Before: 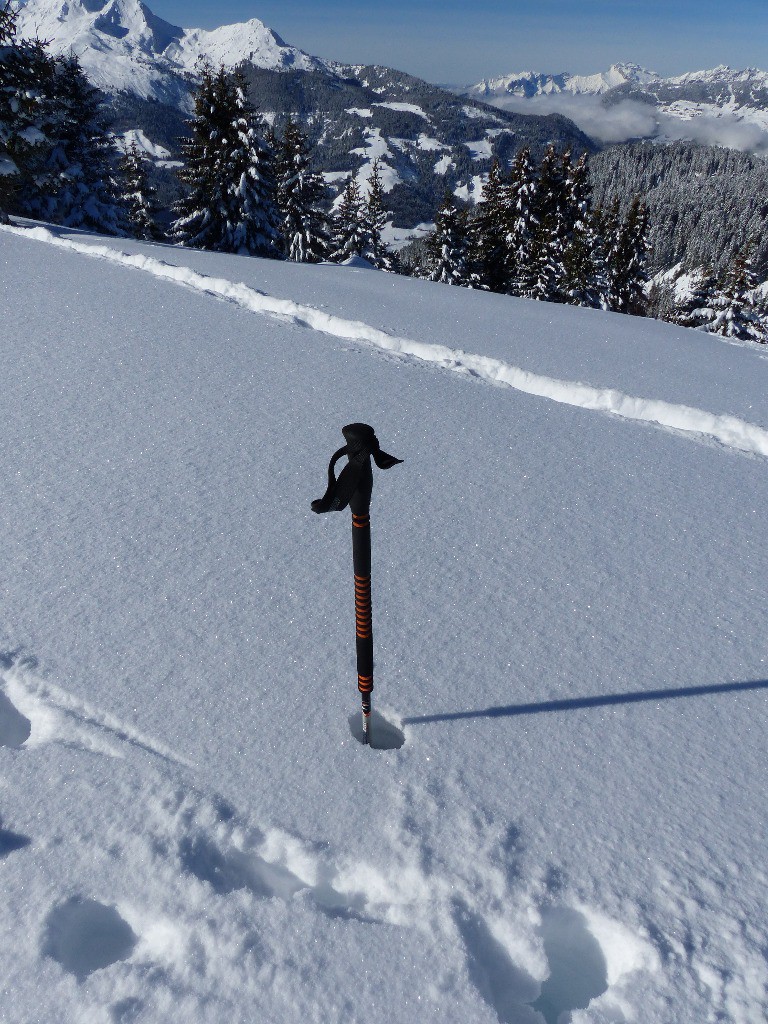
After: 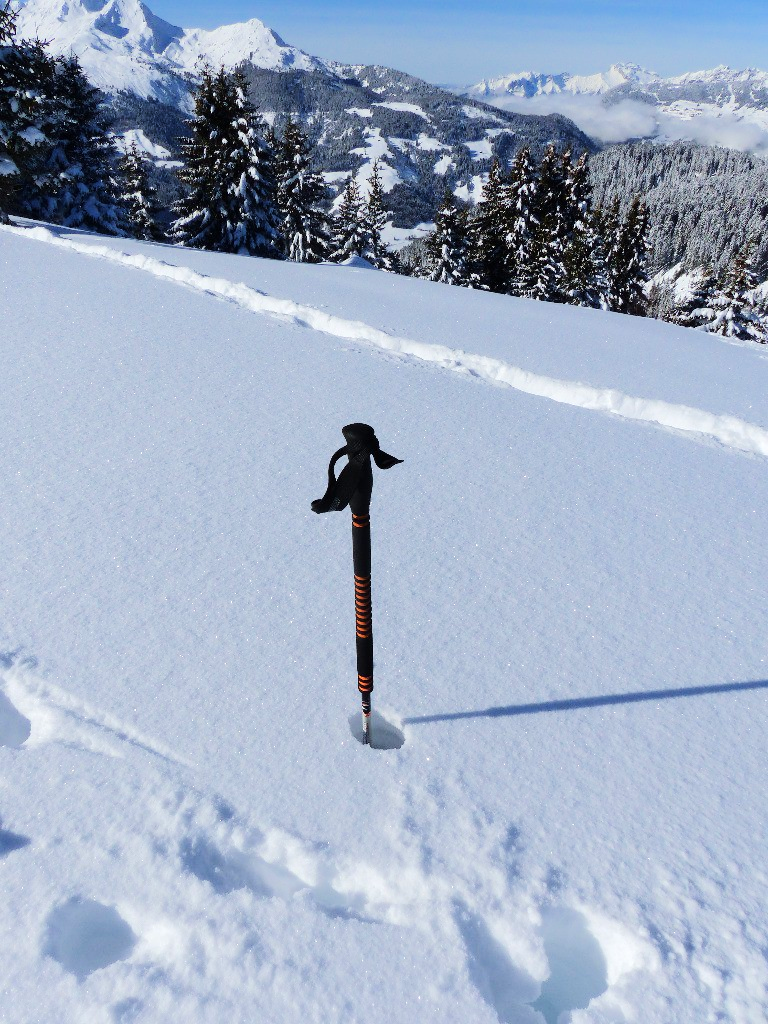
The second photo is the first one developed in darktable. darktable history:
tone equalizer: -7 EV 0.159 EV, -6 EV 0.64 EV, -5 EV 1.14 EV, -4 EV 1.3 EV, -3 EV 1.12 EV, -2 EV 0.6 EV, -1 EV 0.164 EV, edges refinement/feathering 500, mask exposure compensation -1.57 EV, preserve details no
